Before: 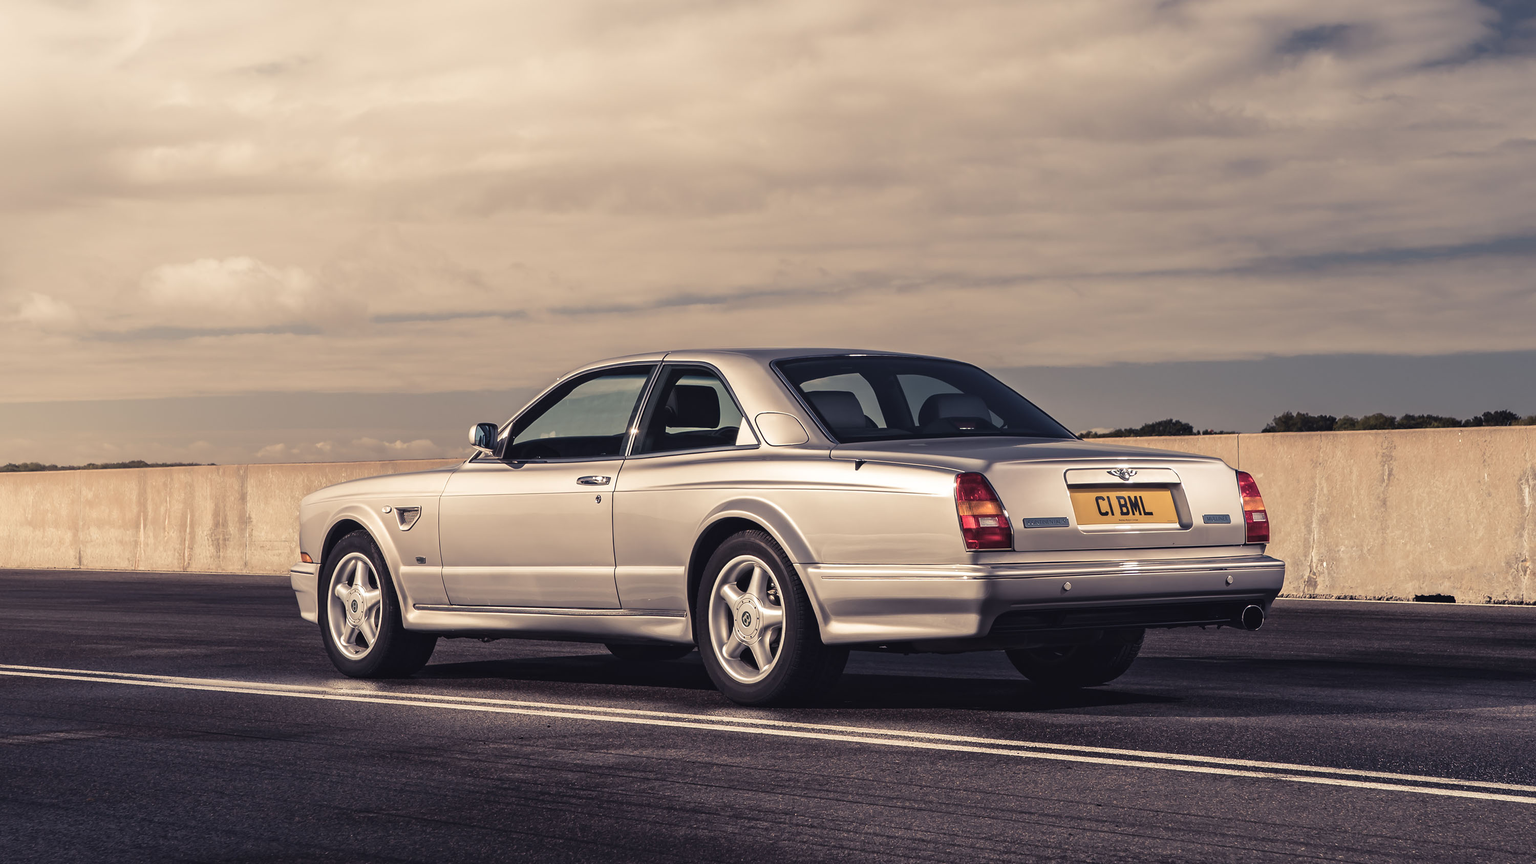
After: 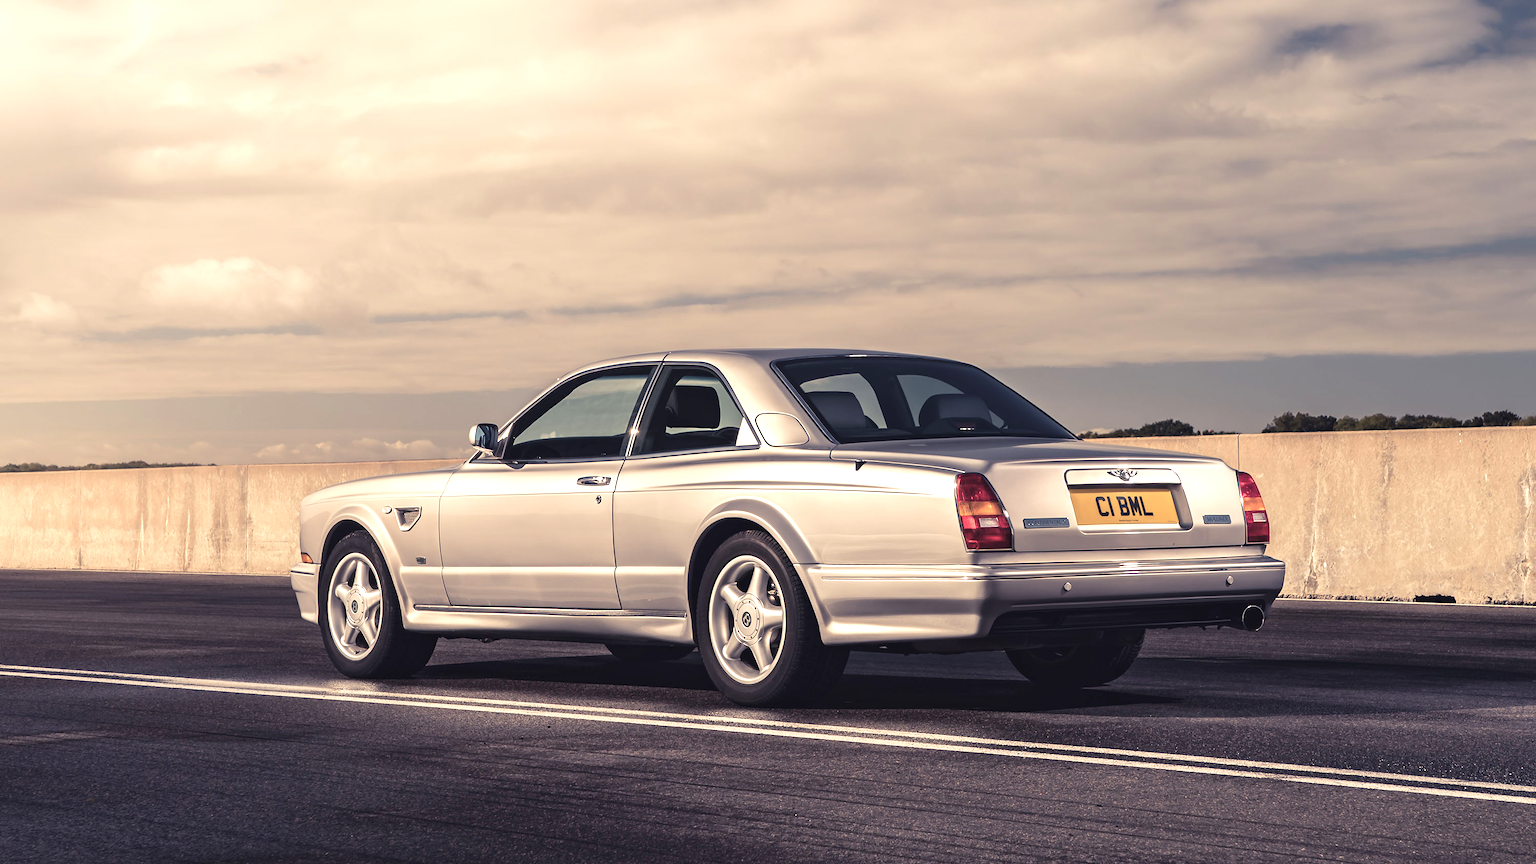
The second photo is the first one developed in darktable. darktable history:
sharpen: radius 2.889, amount 0.879, threshold 47.514
exposure: black level correction 0.001, exposure 0.5 EV, compensate exposure bias true, compensate highlight preservation false
